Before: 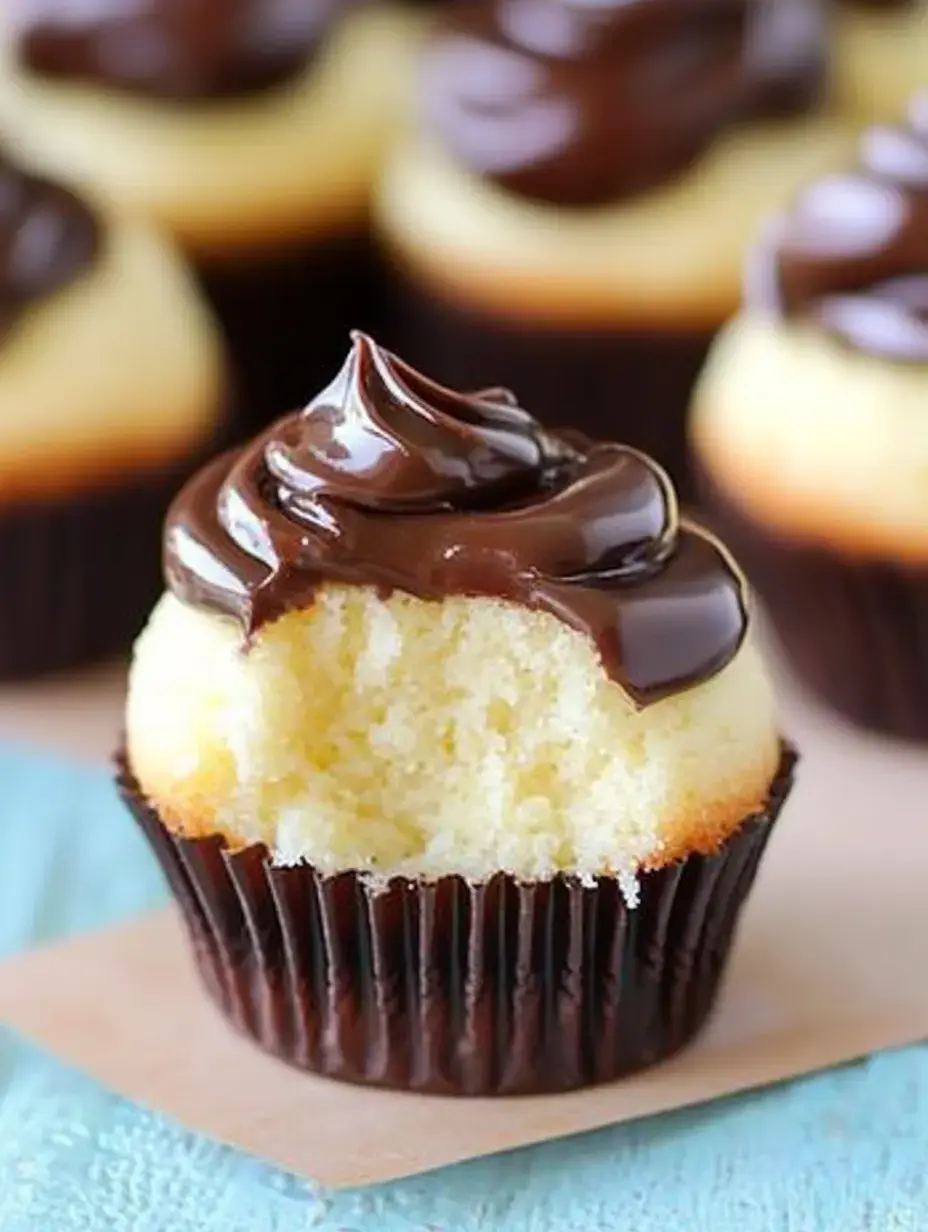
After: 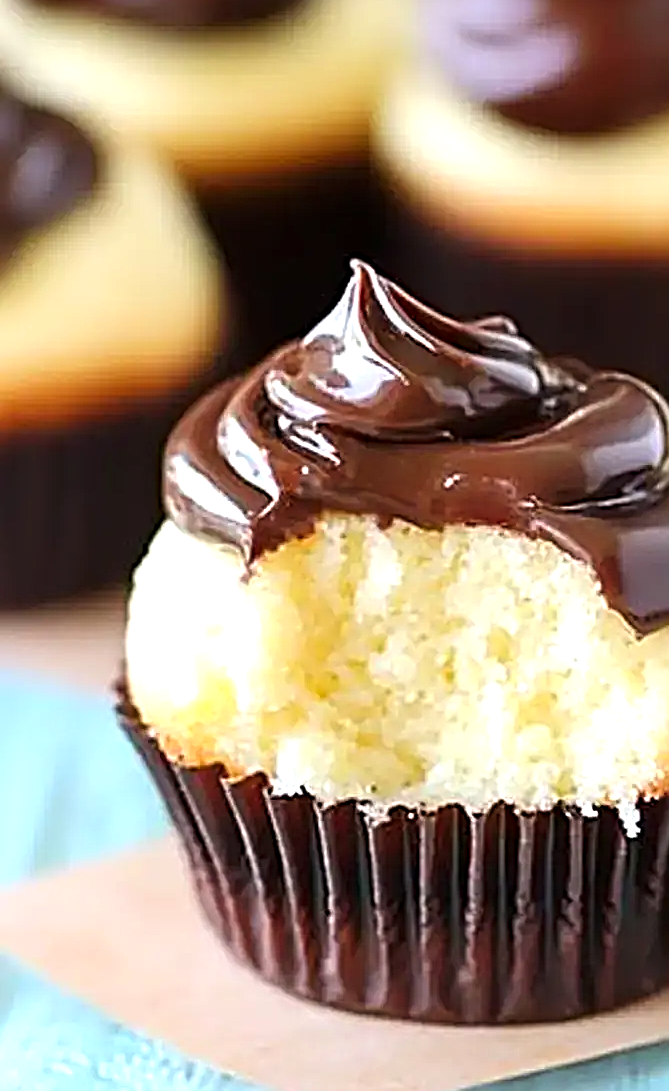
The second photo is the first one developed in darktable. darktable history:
sharpen: radius 3.658, amount 0.923
crop: top 5.789%, right 27.839%, bottom 5.588%
tone curve: curves: ch0 [(0, 0) (0.161, 0.144) (0.501, 0.497) (1, 1)], preserve colors none
exposure: black level correction 0, exposure 0.499 EV, compensate exposure bias true, compensate highlight preservation false
